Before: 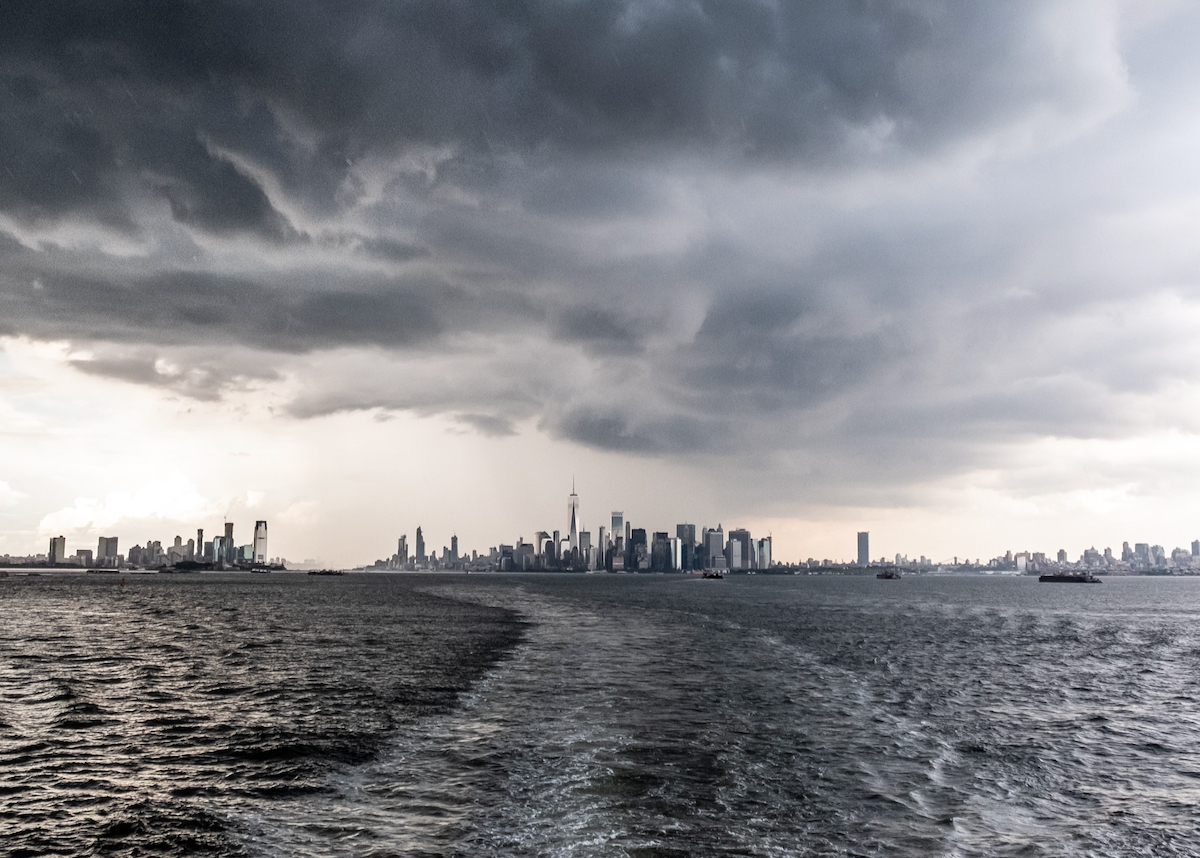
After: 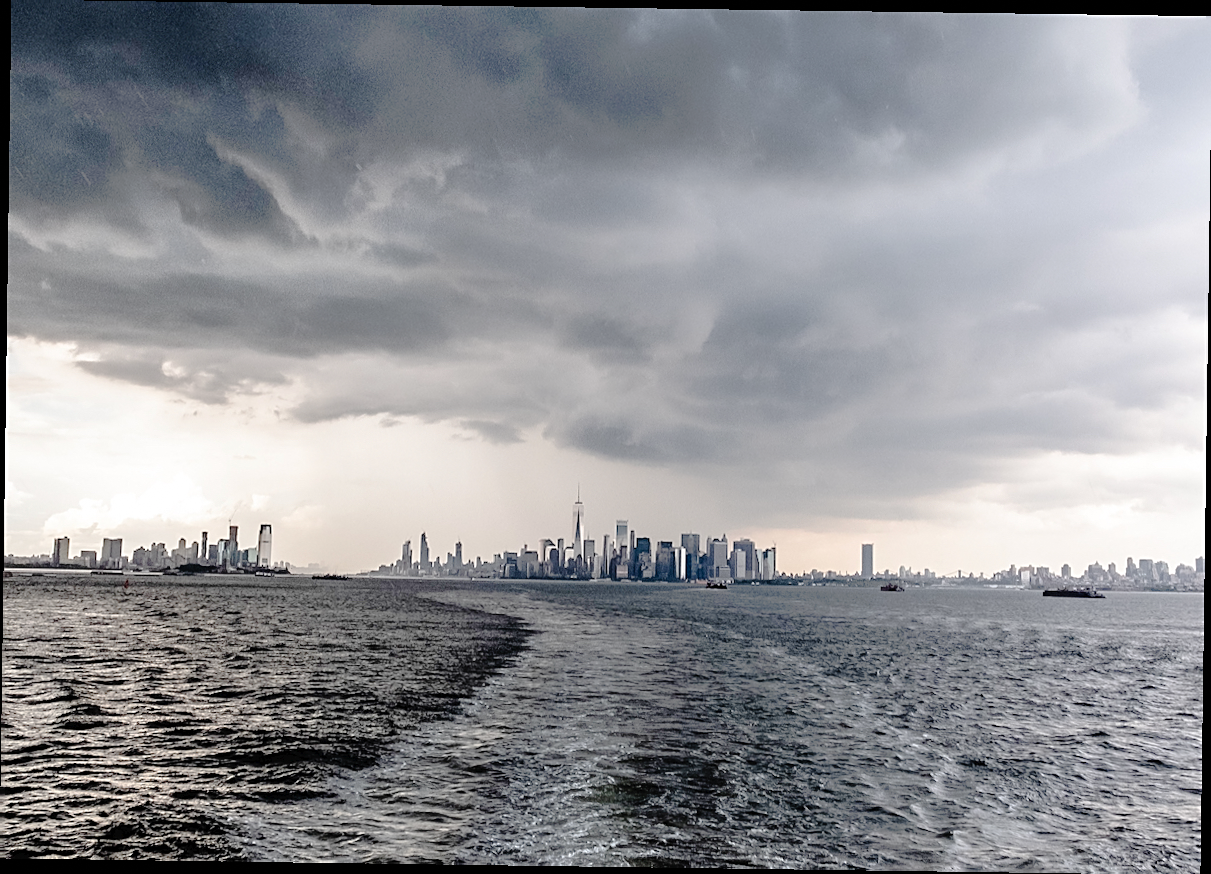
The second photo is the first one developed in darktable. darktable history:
sharpen: on, module defaults
grain: coarseness 0.81 ISO, strength 1.34%, mid-tones bias 0%
rotate and perspective: rotation 0.8°, automatic cropping off
tone curve: curves: ch0 [(0, 0) (0.003, 0.019) (0.011, 0.019) (0.025, 0.023) (0.044, 0.032) (0.069, 0.046) (0.1, 0.073) (0.136, 0.129) (0.177, 0.207) (0.224, 0.295) (0.277, 0.394) (0.335, 0.48) (0.399, 0.524) (0.468, 0.575) (0.543, 0.628) (0.623, 0.684) (0.709, 0.739) (0.801, 0.808) (0.898, 0.9) (1, 1)], preserve colors none
